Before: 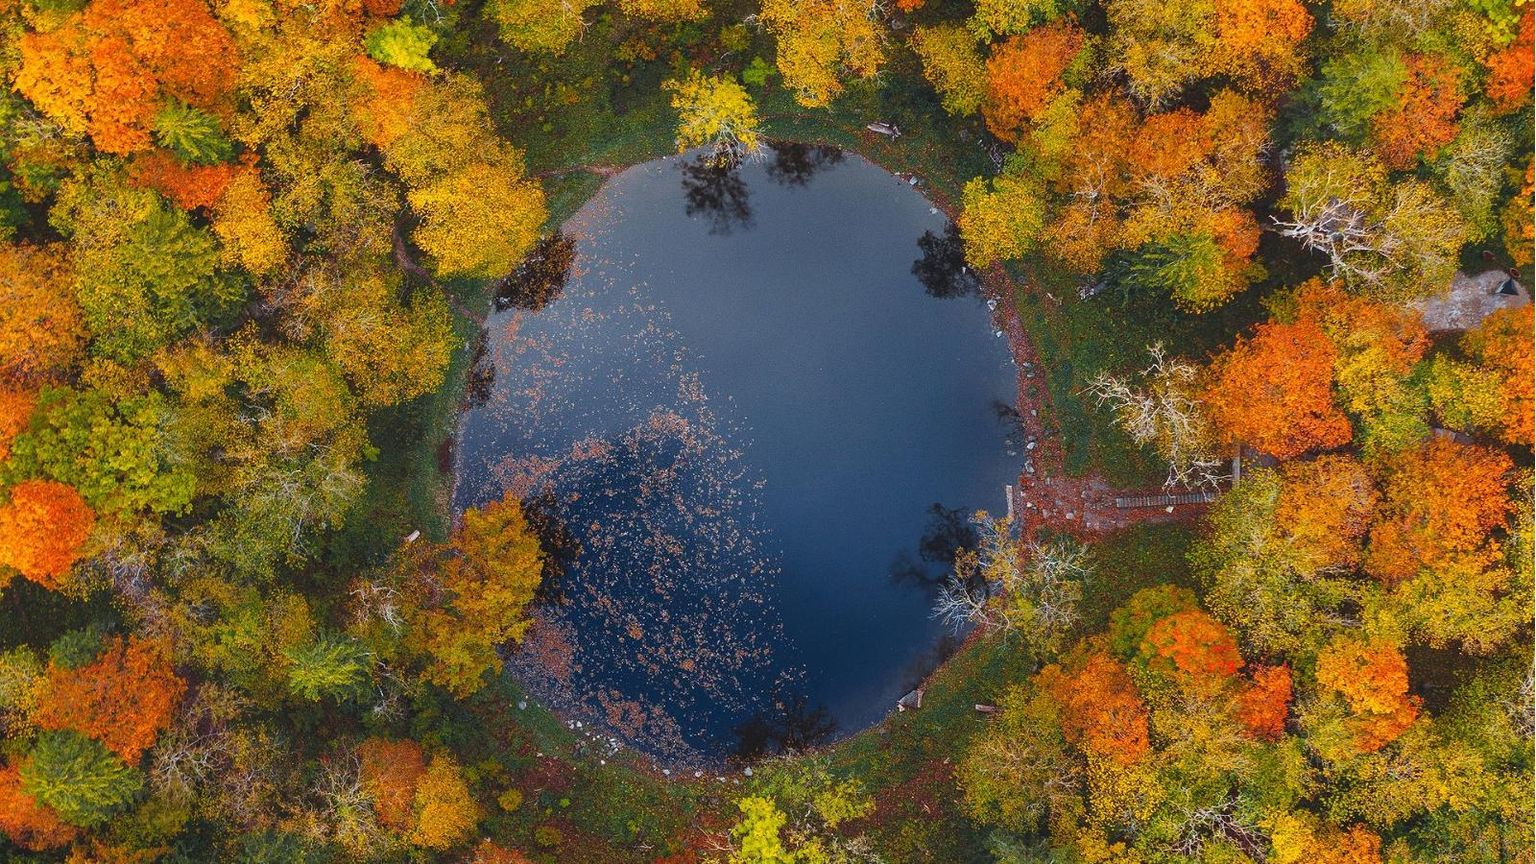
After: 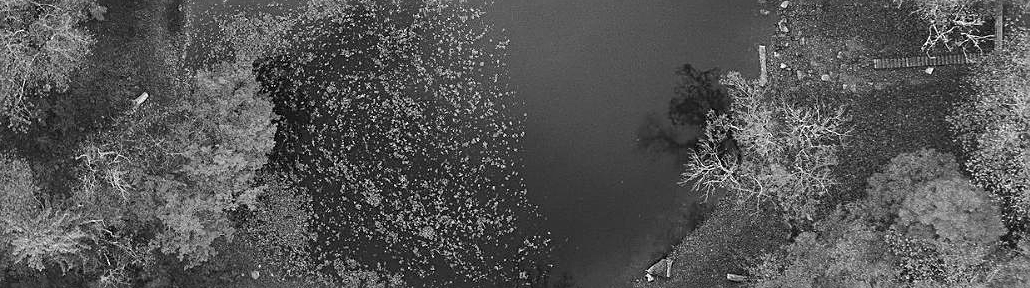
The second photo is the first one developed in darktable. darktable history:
sharpen: on, module defaults
crop: left 18.091%, top 51.13%, right 17.525%, bottom 16.85%
color zones: curves: ch0 [(0, 0.613) (0.01, 0.613) (0.245, 0.448) (0.498, 0.529) (0.642, 0.665) (0.879, 0.777) (0.99, 0.613)]; ch1 [(0, 0) (0.143, 0) (0.286, 0) (0.429, 0) (0.571, 0) (0.714, 0) (0.857, 0)], mix -93.41%
shadows and highlights: soften with gaussian
monochrome: on, module defaults
